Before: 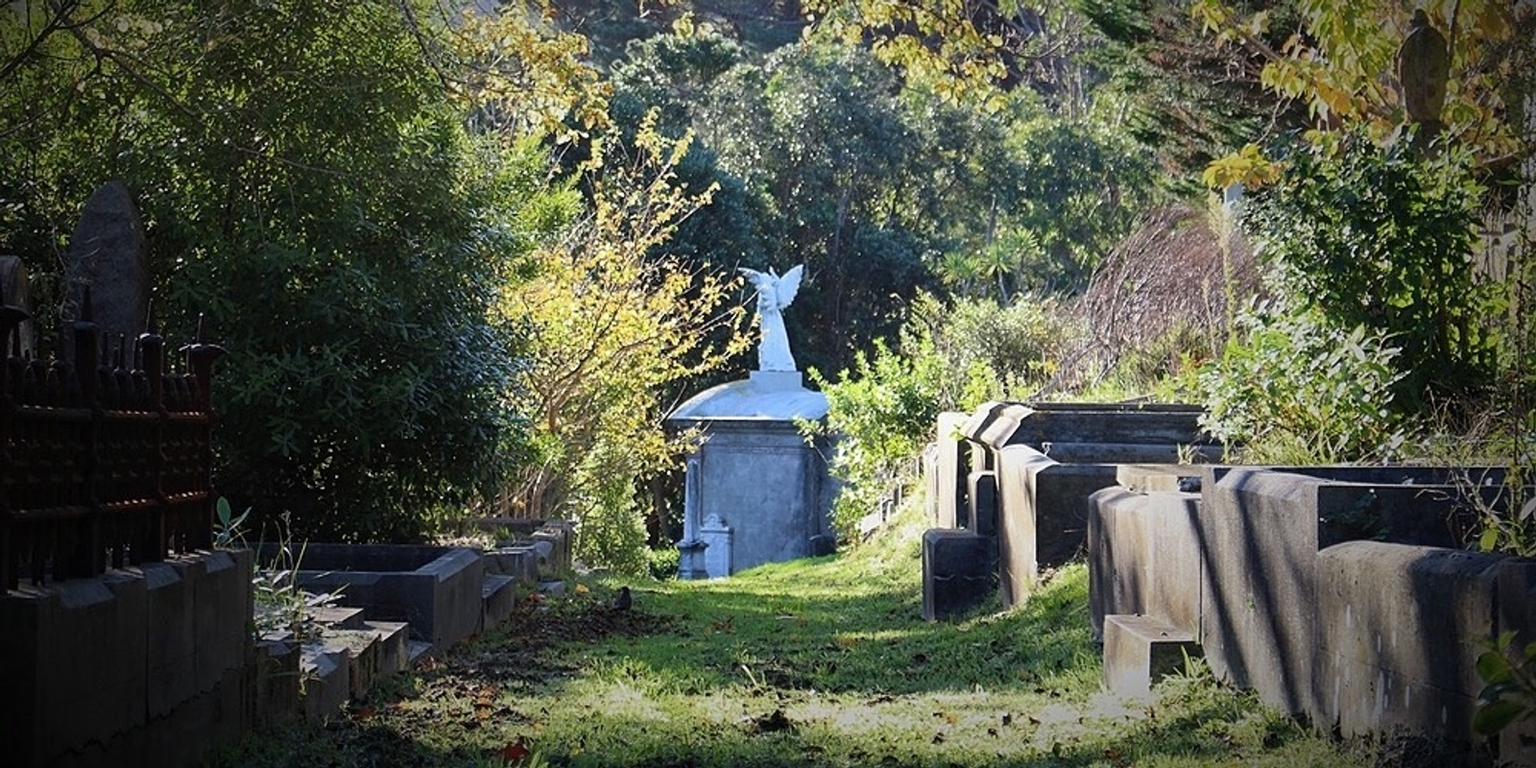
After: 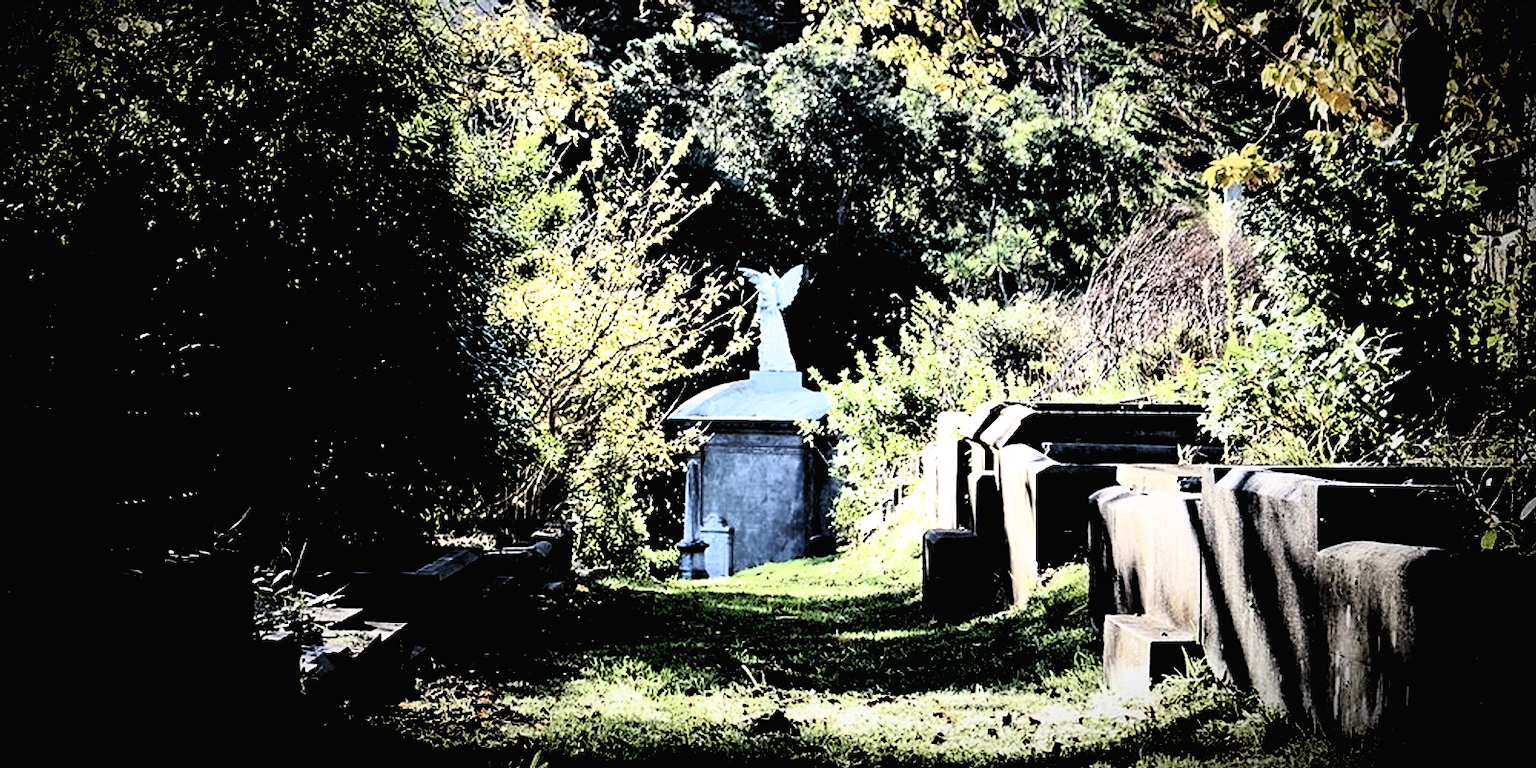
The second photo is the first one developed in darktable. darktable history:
filmic rgb: black relative exposure -1.05 EV, white relative exposure 2.06 EV, hardness 1.53, contrast 2.25
tone curve: curves: ch0 [(0, 0.013) (0.198, 0.175) (0.512, 0.582) (0.625, 0.754) (0.81, 0.934) (1, 1)], color space Lab, independent channels, preserve colors none
